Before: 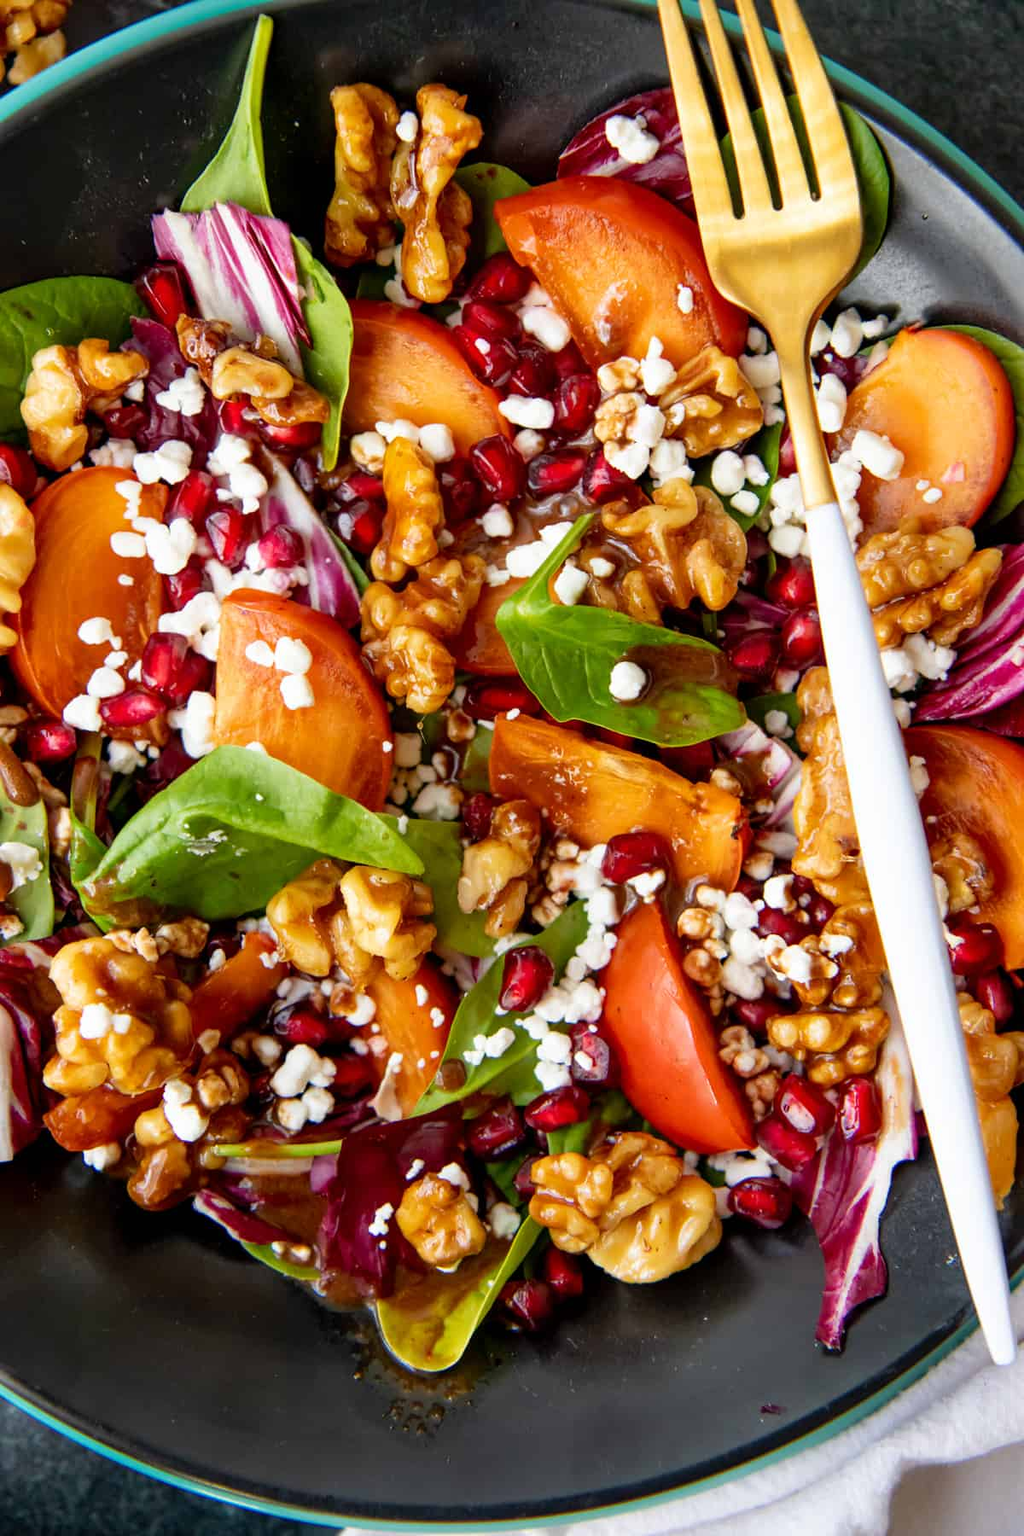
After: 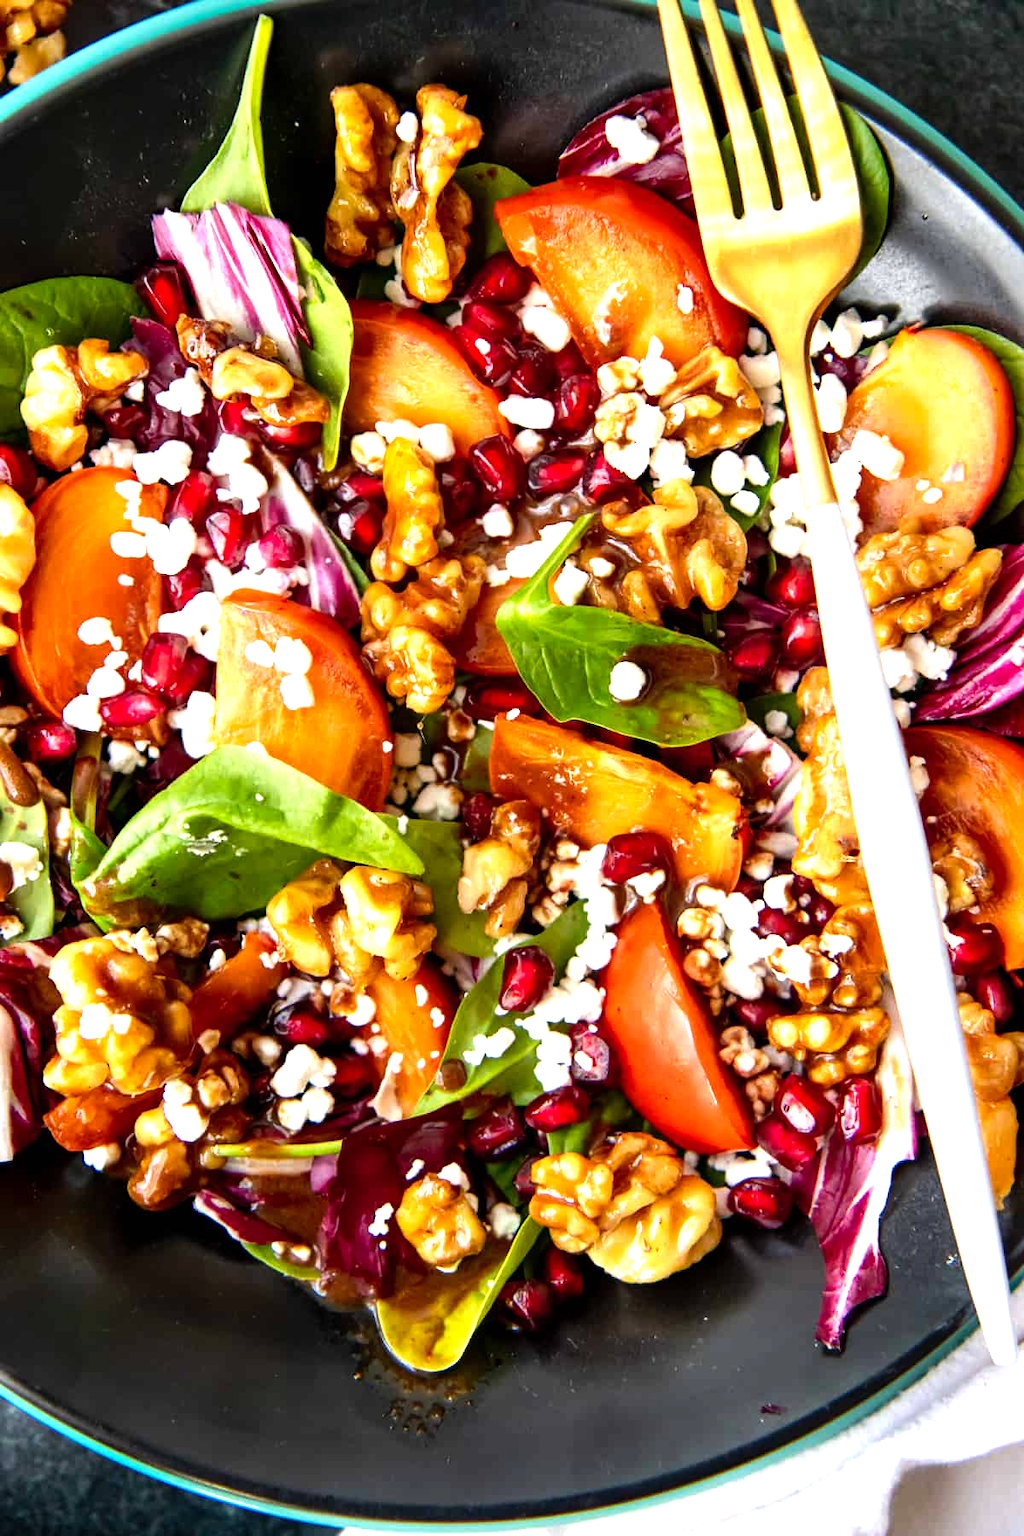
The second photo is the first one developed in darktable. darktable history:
levels: levels [0, 0.43, 0.859]
tone equalizer: -8 EV -0.417 EV, -7 EV -0.389 EV, -6 EV -0.333 EV, -5 EV -0.222 EV, -3 EV 0.222 EV, -2 EV 0.333 EV, -1 EV 0.389 EV, +0 EV 0.417 EV, edges refinement/feathering 500, mask exposure compensation -1.57 EV, preserve details no
